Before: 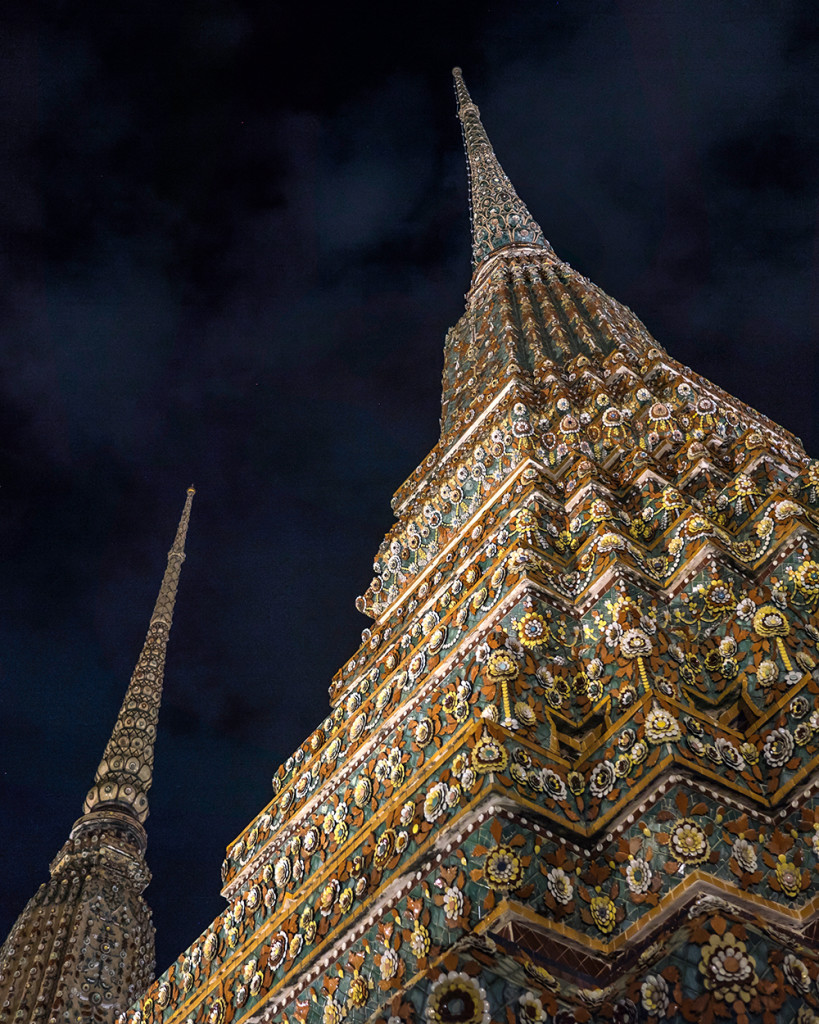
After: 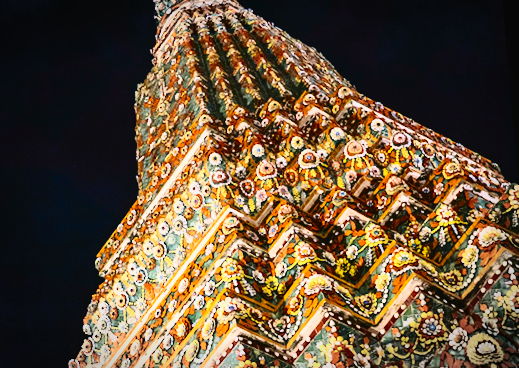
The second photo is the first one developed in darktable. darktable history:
rotate and perspective: rotation -5°, crop left 0.05, crop right 0.952, crop top 0.11, crop bottom 0.89
base curve: curves: ch0 [(0, 0) (0.036, 0.025) (0.121, 0.166) (0.206, 0.329) (0.605, 0.79) (1, 1)], preserve colors none
tone curve: curves: ch0 [(0.003, 0.032) (0.037, 0.037) (0.142, 0.117) (0.279, 0.311) (0.405, 0.49) (0.526, 0.651) (0.722, 0.857) (0.875, 0.946) (1, 0.98)]; ch1 [(0, 0) (0.305, 0.325) (0.453, 0.437) (0.482, 0.473) (0.501, 0.498) (0.515, 0.523) (0.559, 0.591) (0.6, 0.659) (0.656, 0.71) (1, 1)]; ch2 [(0, 0) (0.323, 0.277) (0.424, 0.396) (0.479, 0.484) (0.499, 0.502) (0.515, 0.537) (0.564, 0.595) (0.644, 0.703) (0.742, 0.803) (1, 1)], color space Lab, independent channels, preserve colors none
contrast equalizer: octaves 7, y [[0.6 ×6], [0.55 ×6], [0 ×6], [0 ×6], [0 ×6]], mix -0.2
crop: left 36.005%, top 18.293%, right 0.31%, bottom 38.444%
vignetting: automatic ratio true
